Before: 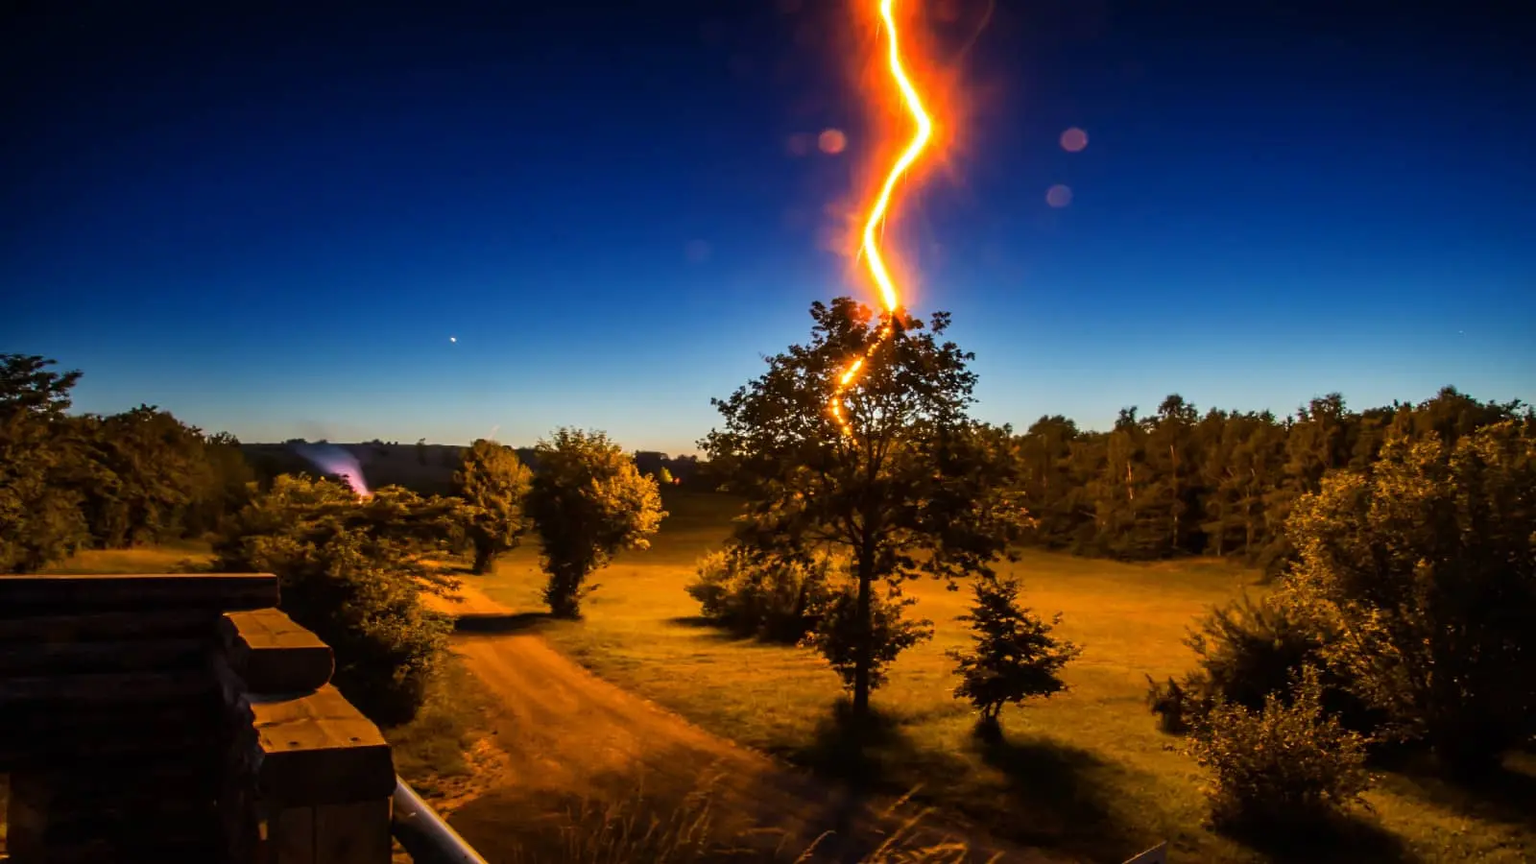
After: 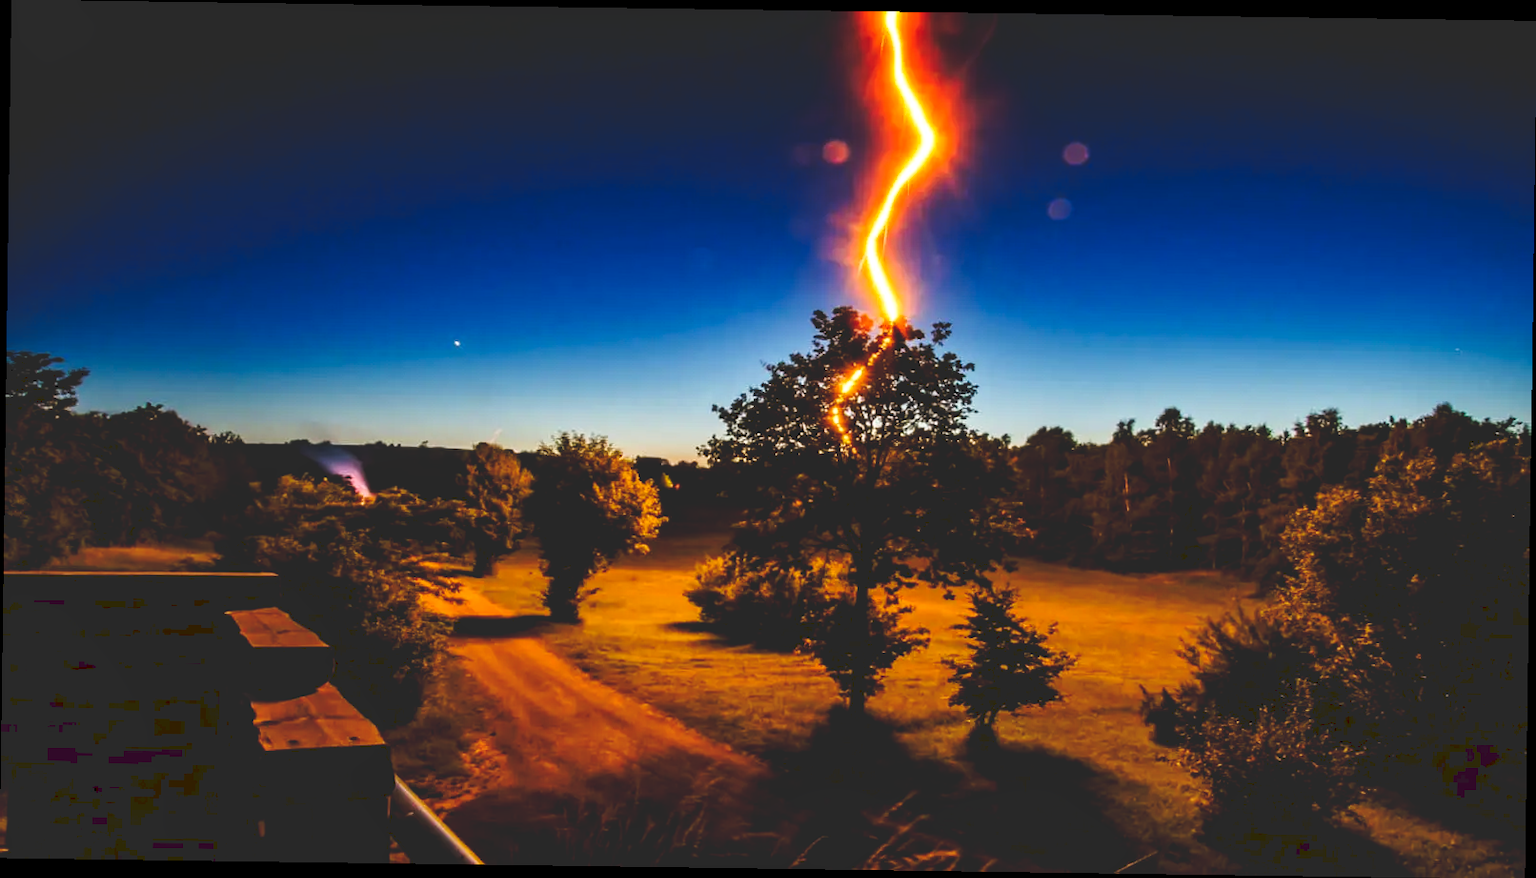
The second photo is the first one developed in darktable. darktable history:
rotate and perspective: rotation 0.8°, automatic cropping off
local contrast: highlights 100%, shadows 100%, detail 120%, midtone range 0.2
shadows and highlights: shadows 0, highlights 40
tone curve: curves: ch0 [(0, 0) (0.003, 0.161) (0.011, 0.161) (0.025, 0.161) (0.044, 0.161) (0.069, 0.161) (0.1, 0.161) (0.136, 0.163) (0.177, 0.179) (0.224, 0.207) (0.277, 0.243) (0.335, 0.292) (0.399, 0.361) (0.468, 0.452) (0.543, 0.547) (0.623, 0.638) (0.709, 0.731) (0.801, 0.826) (0.898, 0.911) (1, 1)], preserve colors none
